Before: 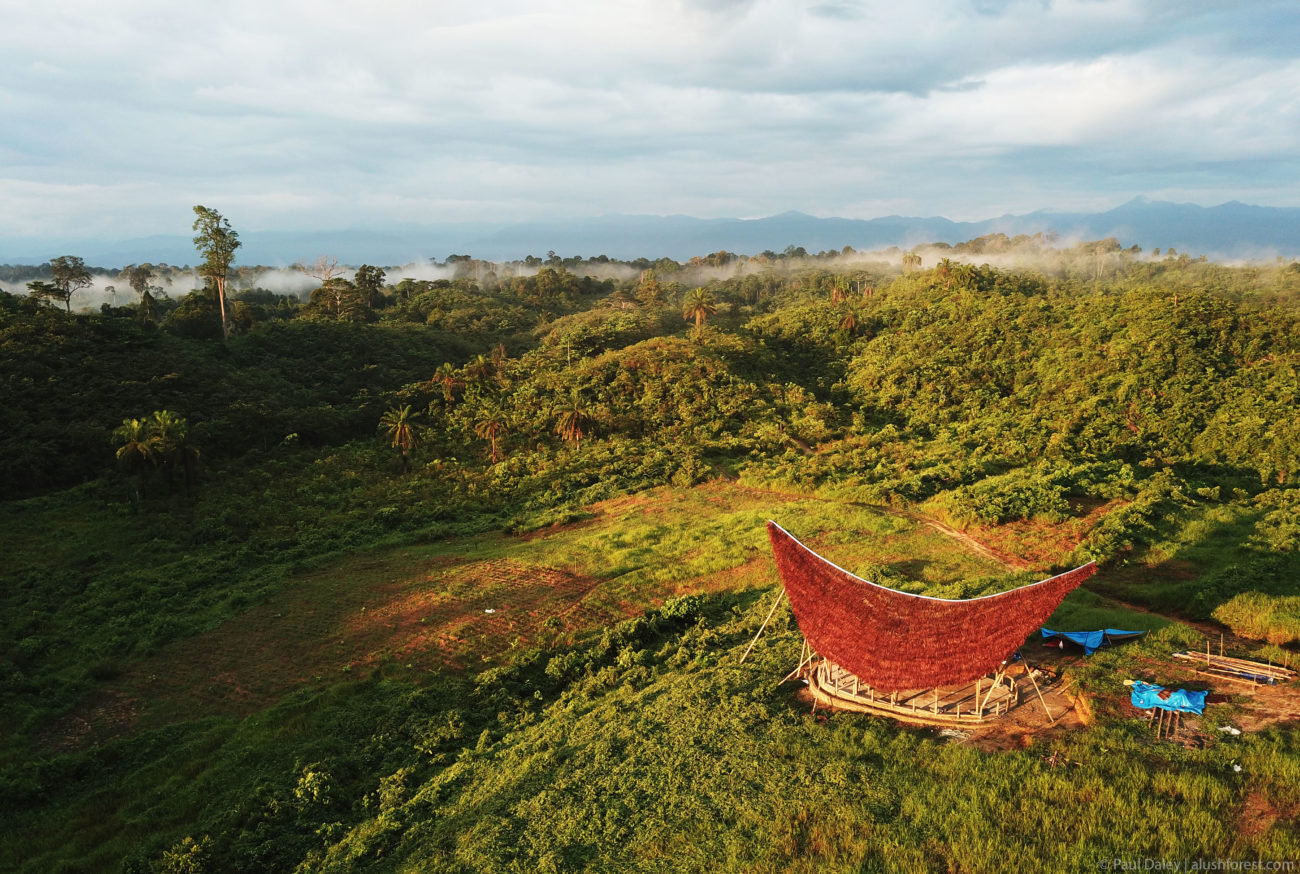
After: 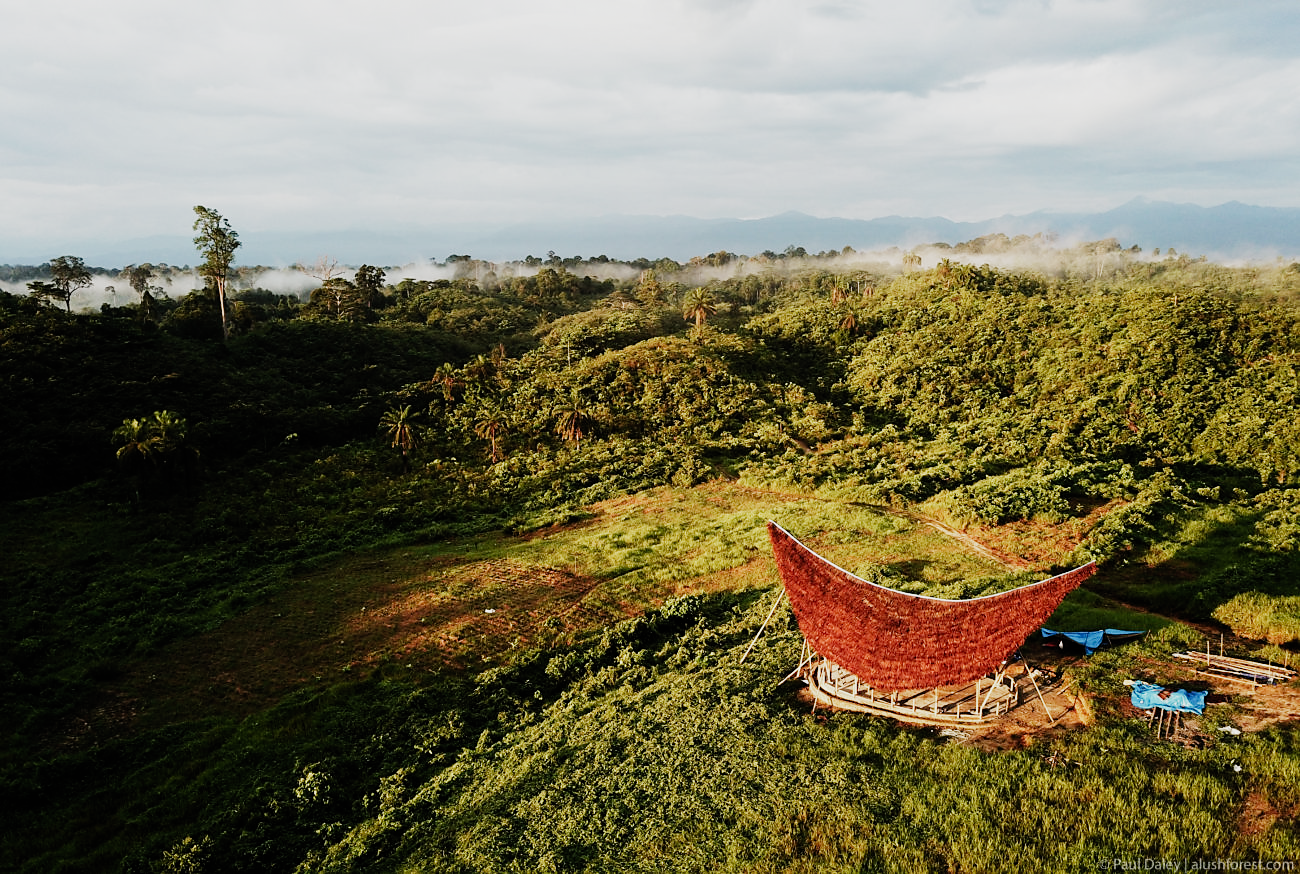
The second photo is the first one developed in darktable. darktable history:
sharpen: radius 1.487, amount 0.412, threshold 1.63
filmic rgb: black relative exposure -7.65 EV, white relative exposure 4.56 EV, threshold -0.281 EV, transition 3.19 EV, structure ↔ texture 99.83%, hardness 3.61, preserve chrominance no, color science v4 (2020), iterations of high-quality reconstruction 0, enable highlight reconstruction true
tone equalizer: -8 EV -0.781 EV, -7 EV -0.669 EV, -6 EV -0.633 EV, -5 EV -0.377 EV, -3 EV 0.37 EV, -2 EV 0.6 EV, -1 EV 0.683 EV, +0 EV 0.745 EV, edges refinement/feathering 500, mask exposure compensation -1.57 EV, preserve details no
